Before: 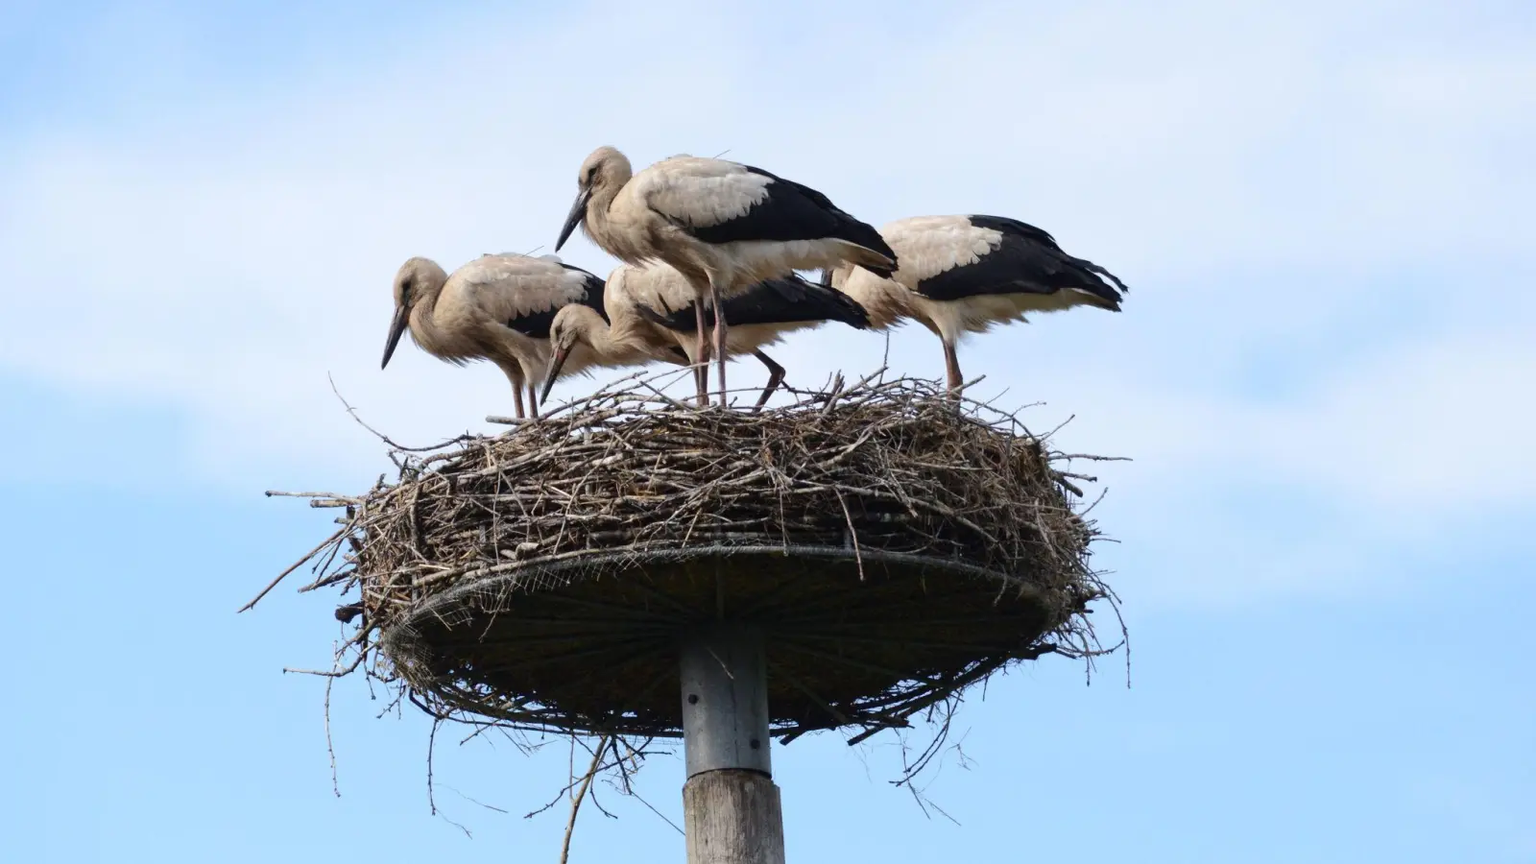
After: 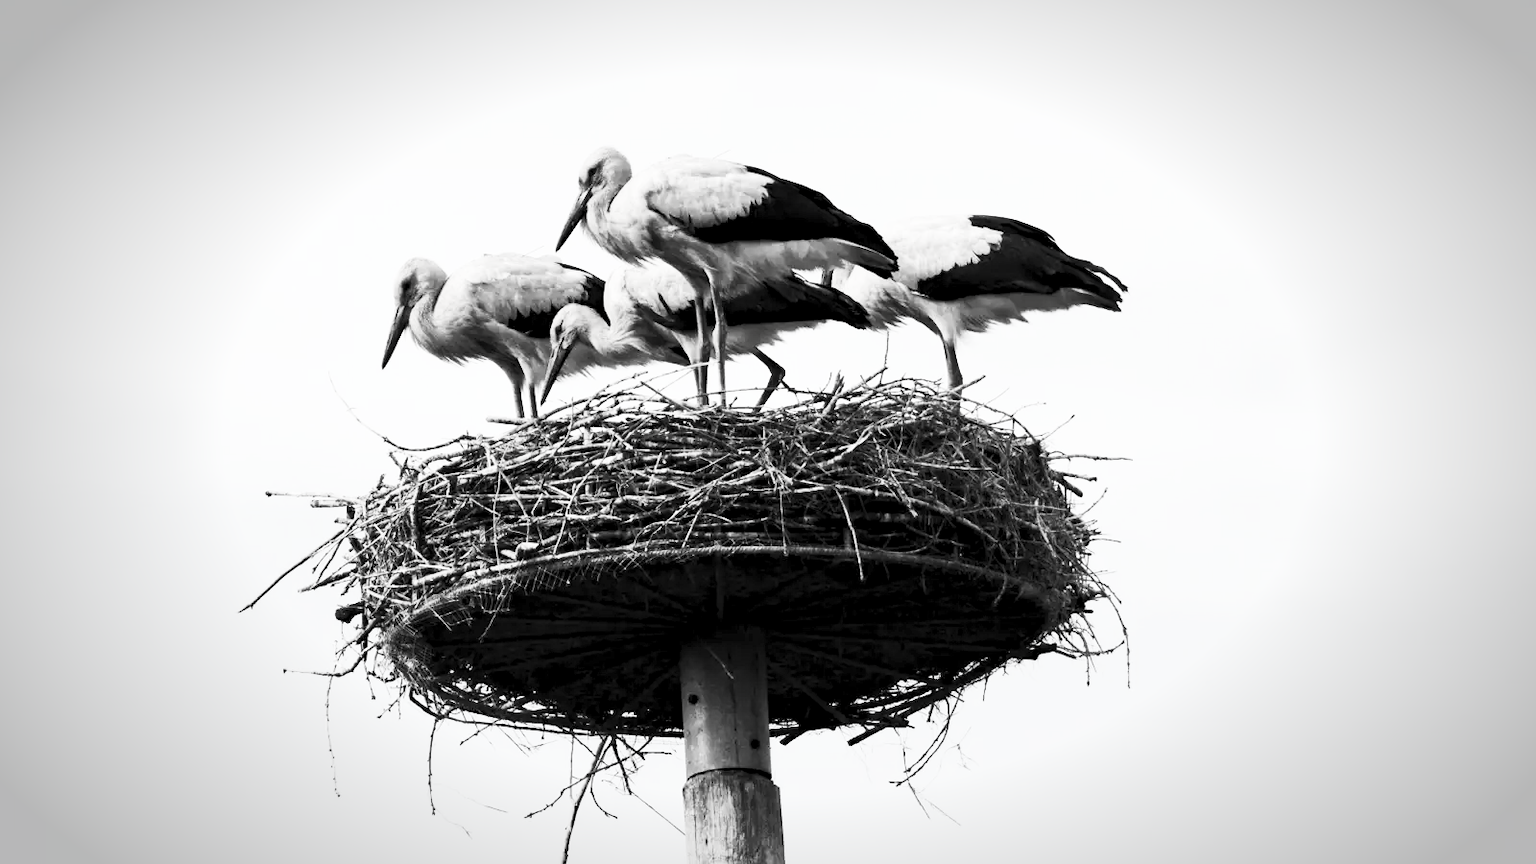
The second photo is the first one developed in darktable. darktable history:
contrast brightness saturation: contrast 0.548, brightness 0.468, saturation -0.985
vignetting: fall-off start 71.14%, width/height ratio 1.333
color balance rgb: global offset › luminance -0.493%, perceptual saturation grading › global saturation 31.02%, global vibrance 20%
haze removal: adaptive false
